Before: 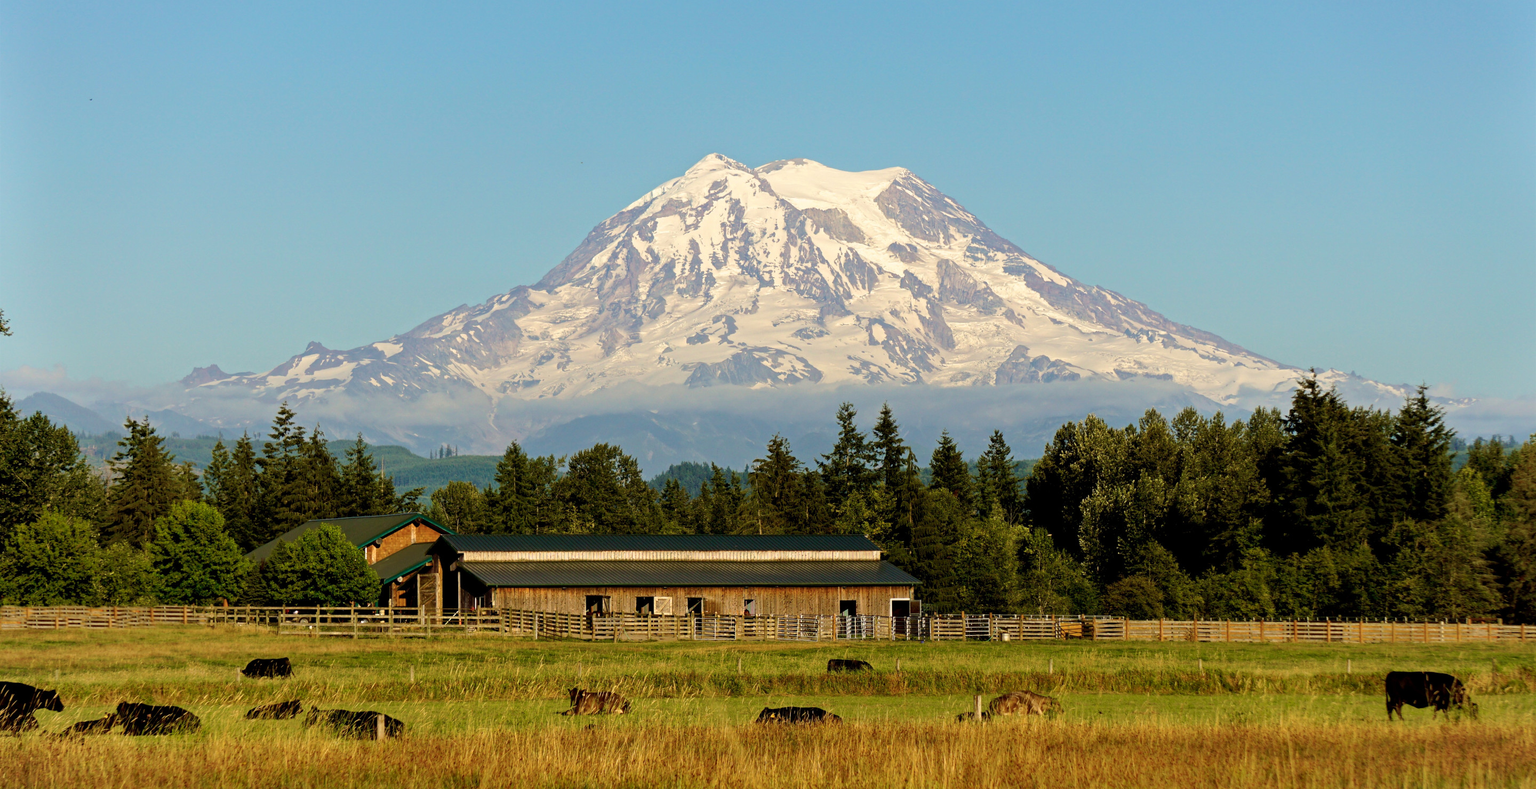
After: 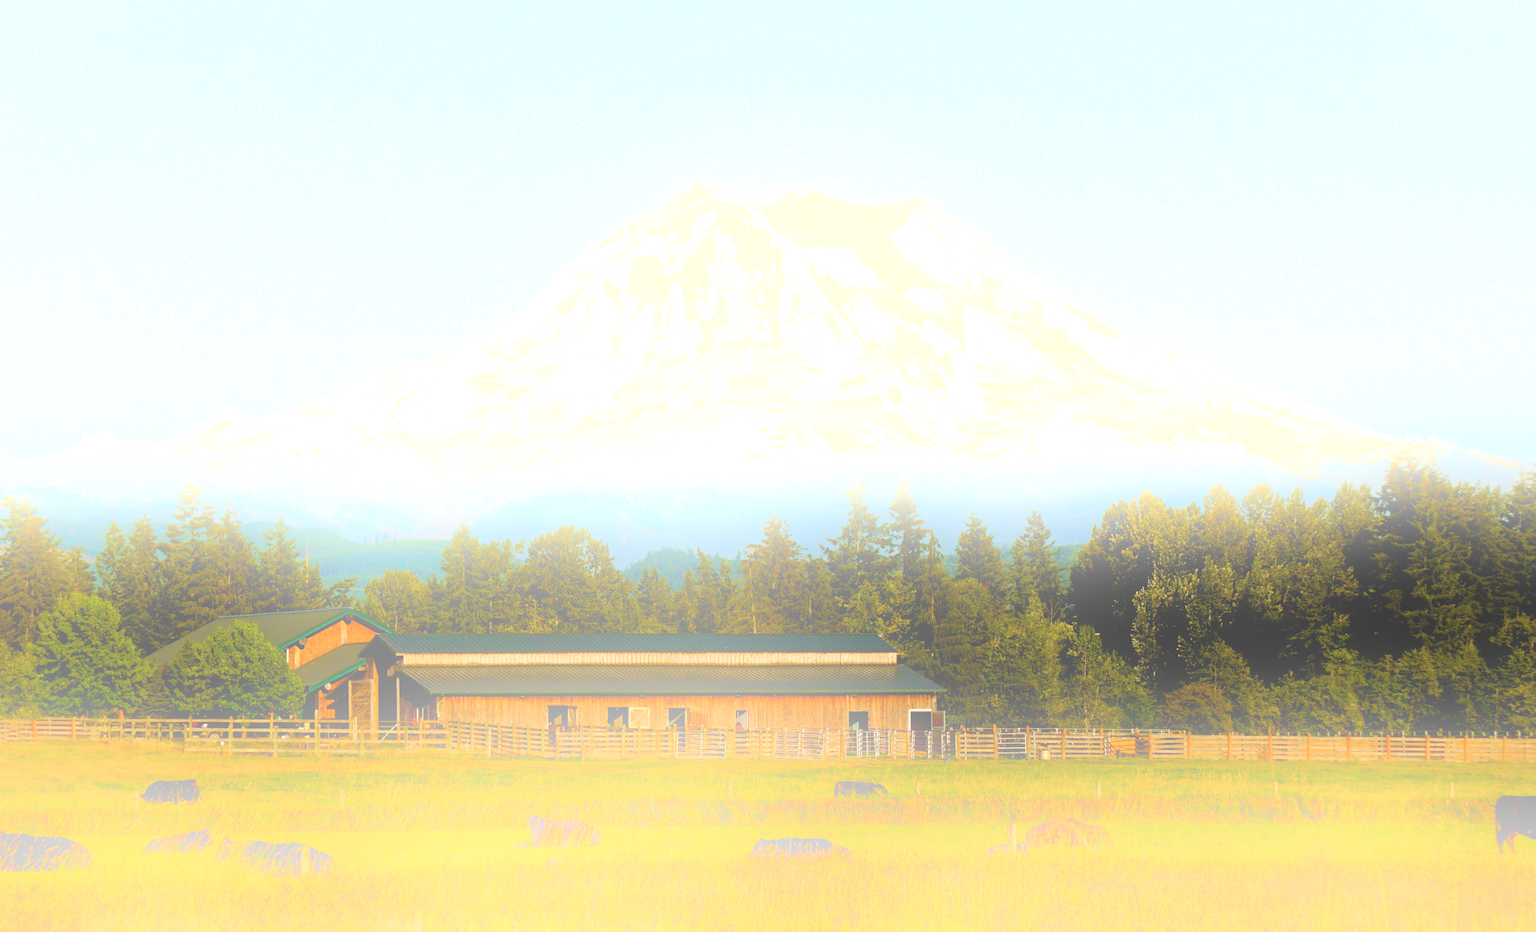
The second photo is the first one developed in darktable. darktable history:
crop: left 8.026%, right 7.374%
bloom: size 25%, threshold 5%, strength 90%
